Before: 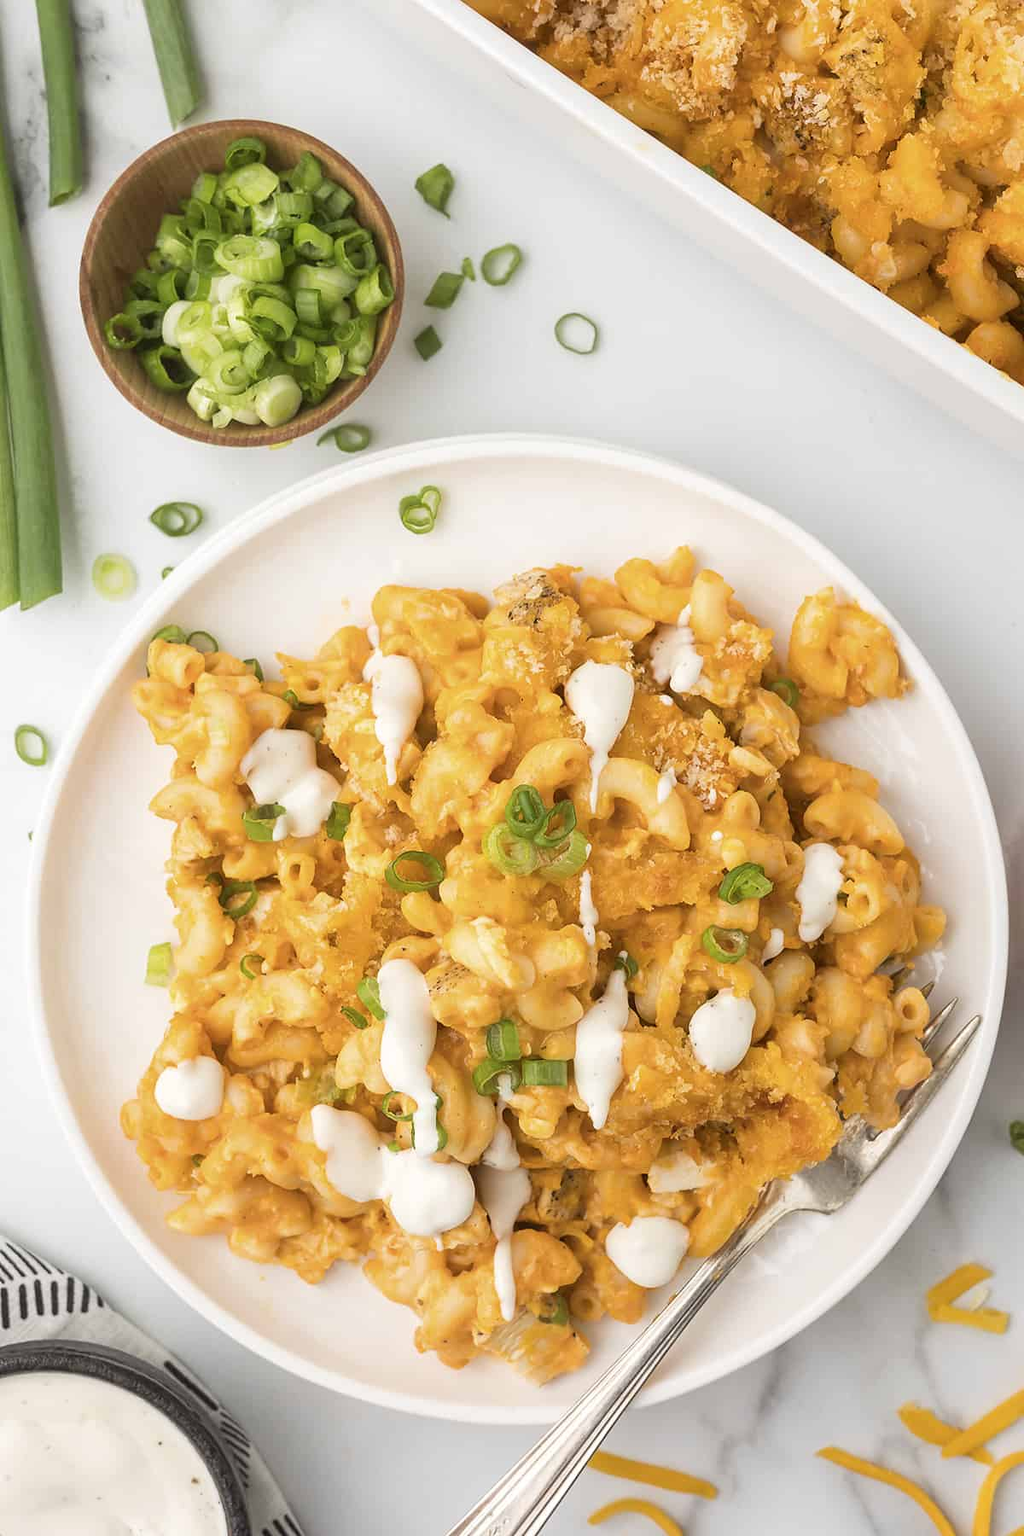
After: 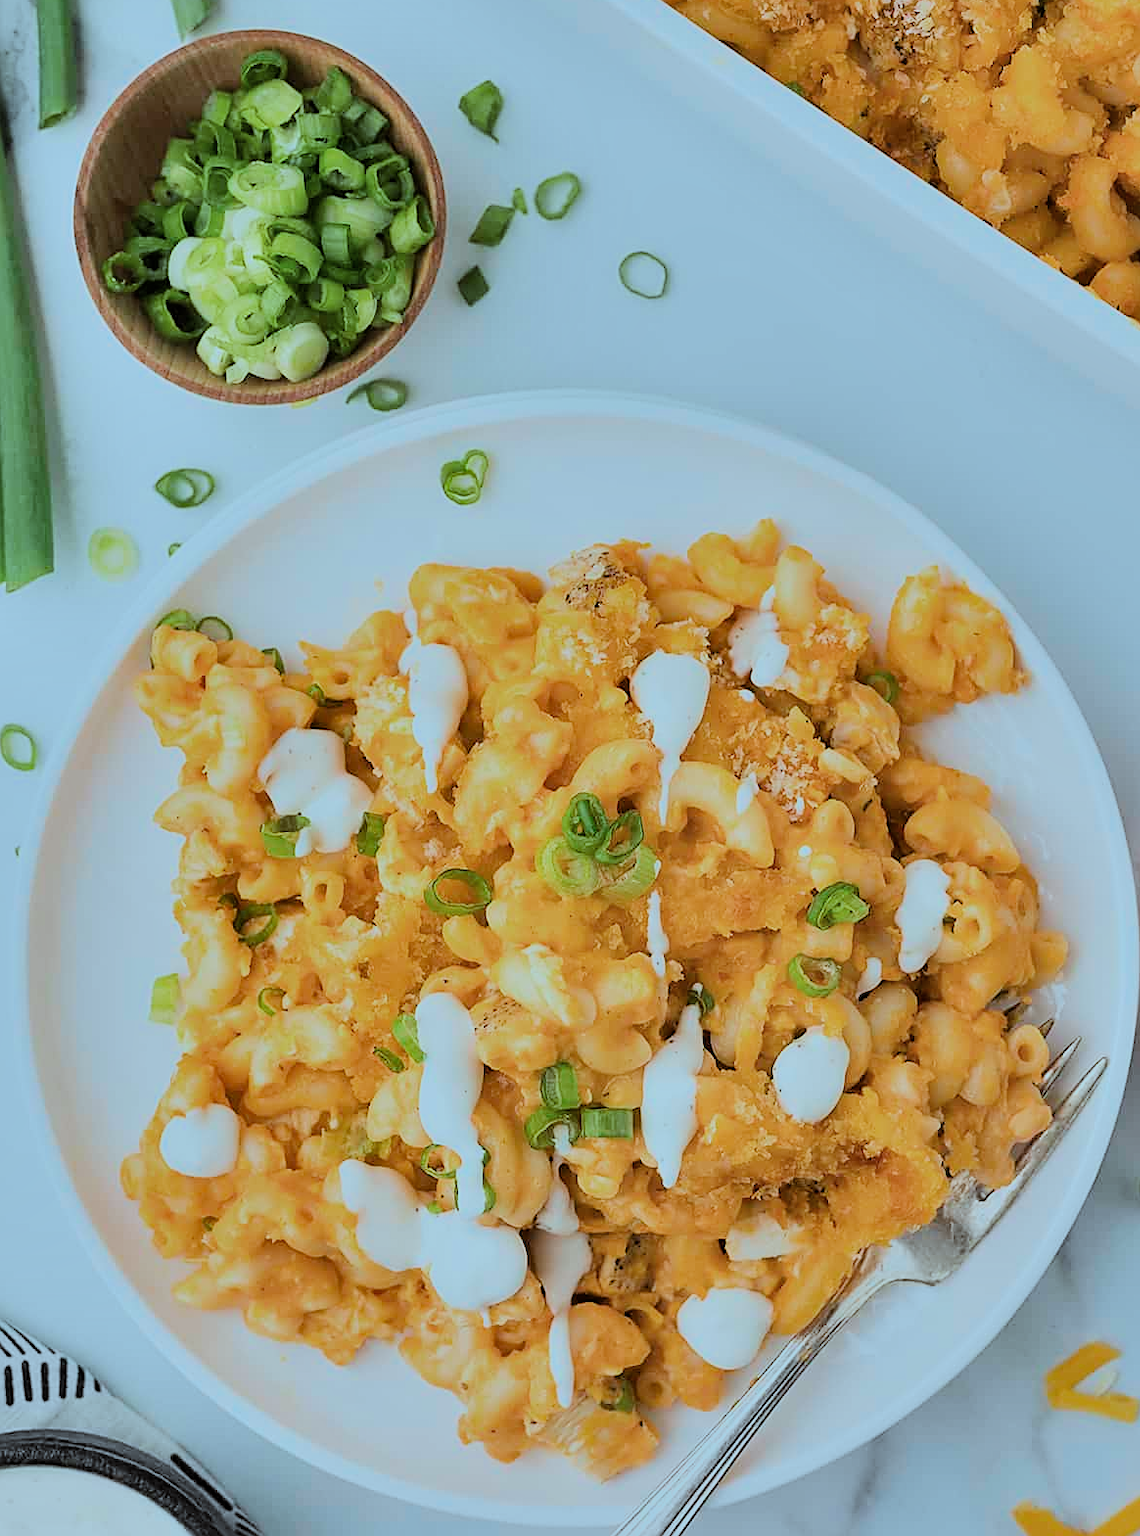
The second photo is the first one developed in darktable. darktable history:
tone equalizer: -8 EV -0.001 EV, -7 EV 0.001 EV, -6 EV -0.002 EV, -5 EV -0.003 EV, -4 EV -0.062 EV, -3 EV -0.222 EV, -2 EV -0.267 EV, -1 EV 0.105 EV, +0 EV 0.303 EV
sharpen: on, module defaults
filmic rgb: black relative exposure -6.15 EV, white relative exposure 6.96 EV, hardness 2.23, color science v6 (2022)
color correction: highlights a* -11.71, highlights b* -15.58
crop: left 1.507%, top 6.147%, right 1.379%, bottom 6.637%
white balance: red 0.976, blue 1.04
shadows and highlights: soften with gaussian
